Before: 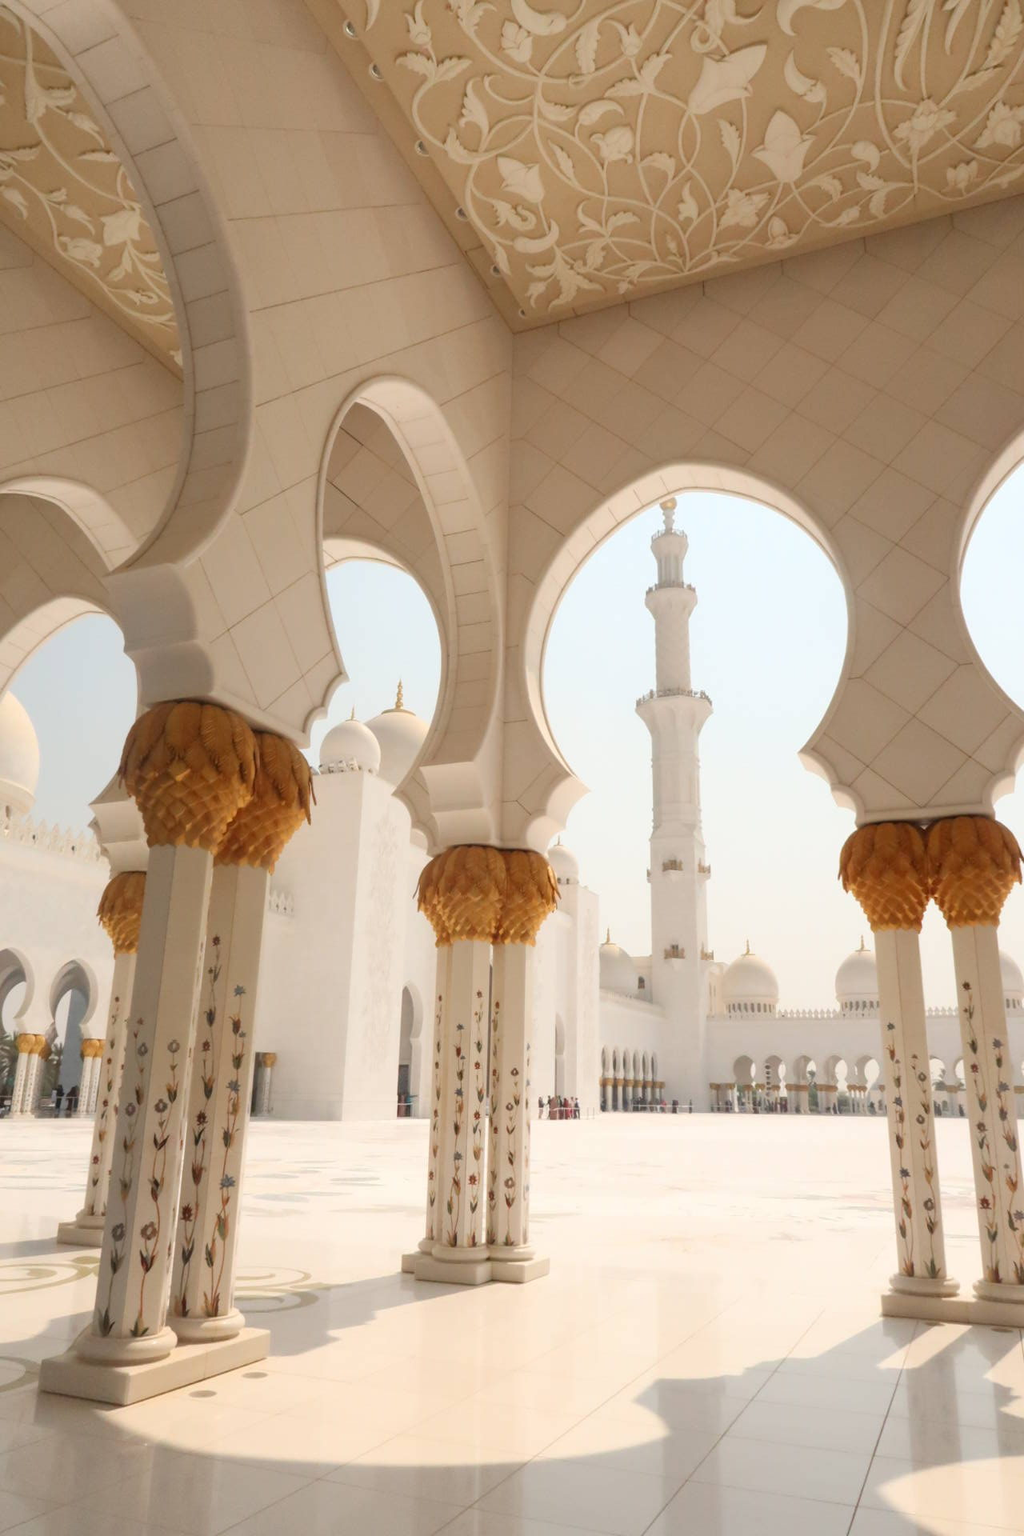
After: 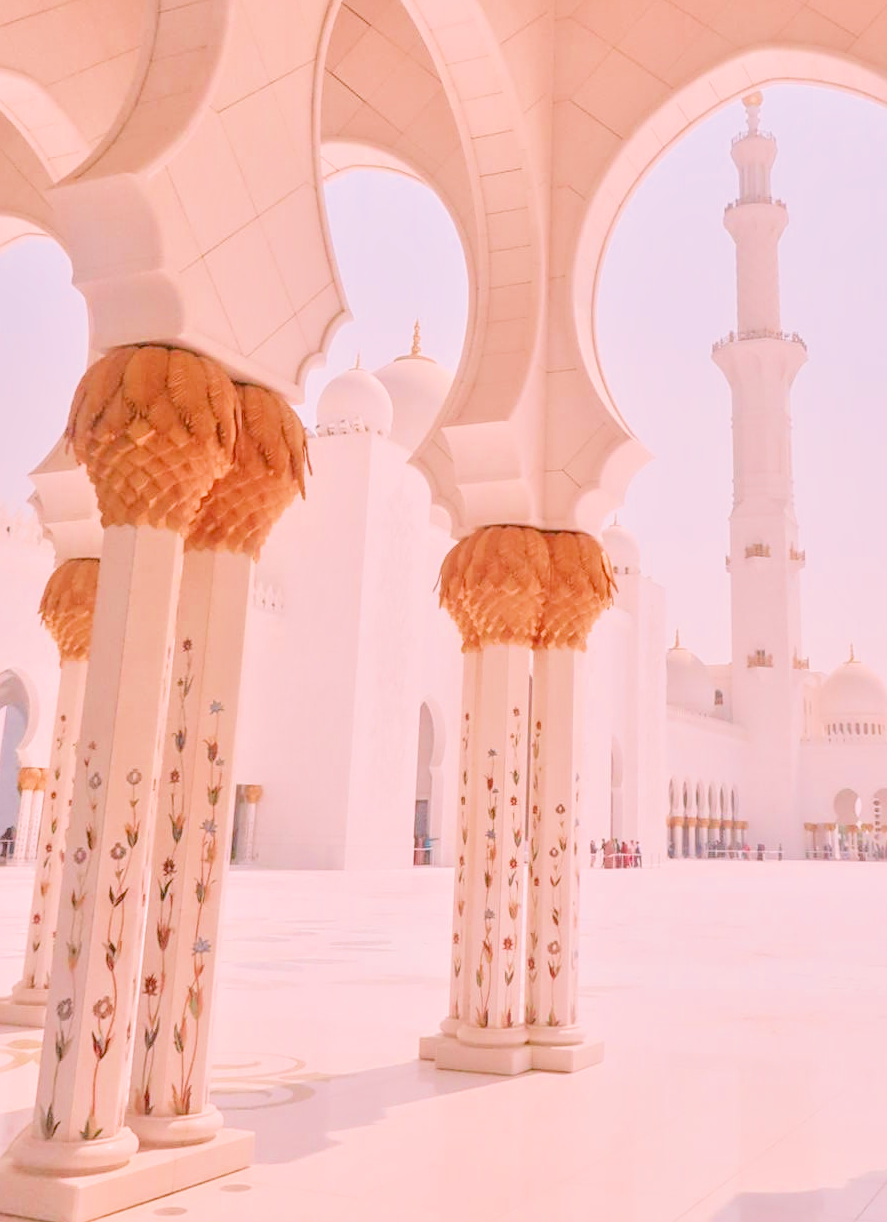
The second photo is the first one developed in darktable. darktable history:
white balance: red 1.188, blue 1.11
tone equalizer: -7 EV 0.15 EV, -6 EV 0.6 EV, -5 EV 1.15 EV, -4 EV 1.33 EV, -3 EV 1.15 EV, -2 EV 0.6 EV, -1 EV 0.15 EV, mask exposure compensation -0.5 EV
sharpen: on, module defaults
exposure: exposure -0.116 EV, compensate exposure bias true, compensate highlight preservation false
filmic rgb: middle gray luminance 2.5%, black relative exposure -10 EV, white relative exposure 7 EV, threshold 6 EV, dynamic range scaling 10%, target black luminance 0%, hardness 3.19, latitude 44.39%, contrast 0.682, highlights saturation mix 5%, shadows ↔ highlights balance 13.63%, add noise in highlights 0, color science v3 (2019), use custom middle-gray values true, iterations of high-quality reconstruction 0, contrast in highlights soft, enable highlight reconstruction true
local contrast: detail 130%
crop: left 6.488%, top 27.668%, right 24.183%, bottom 8.656%
